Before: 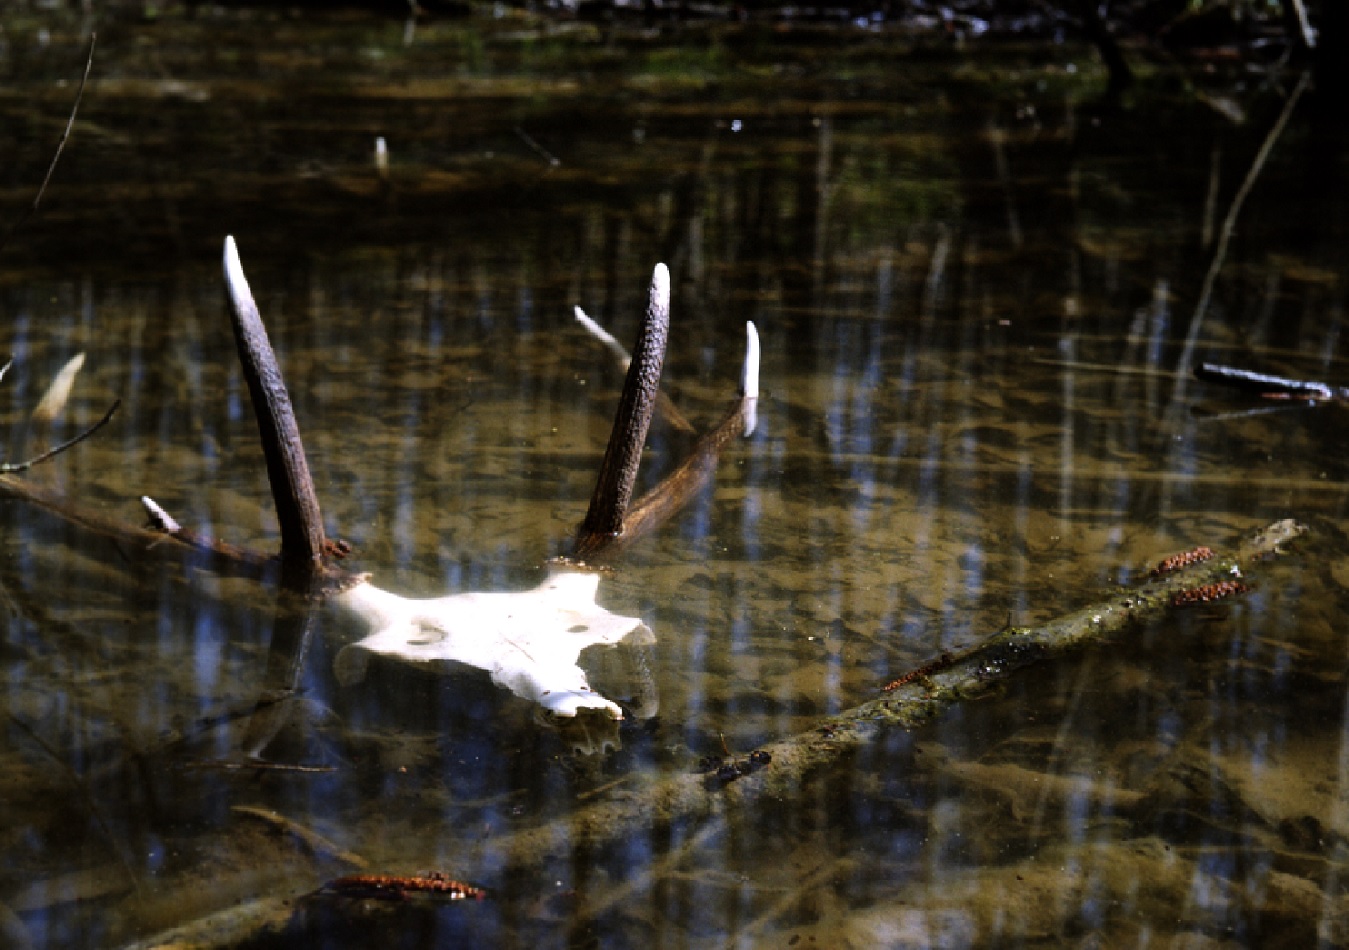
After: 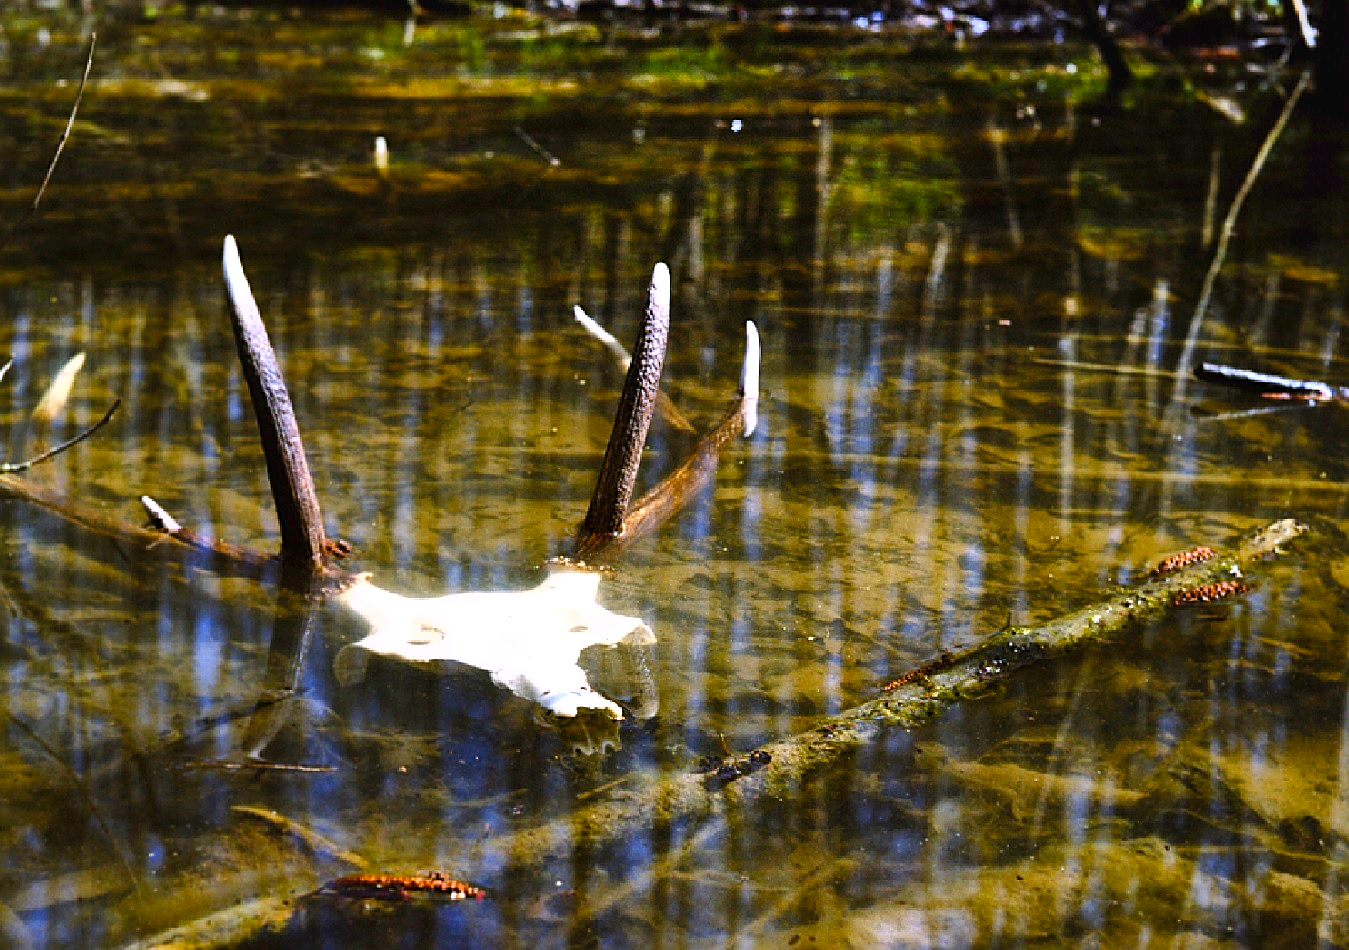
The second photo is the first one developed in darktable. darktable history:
color balance rgb: perceptual saturation grading › global saturation 35.143%, perceptual saturation grading › highlights -29.826%, perceptual saturation grading › shadows 35.637%, global vibrance 20%
exposure: black level correction -0.001, exposure 0.909 EV, compensate highlight preservation false
sharpen: on, module defaults
shadows and highlights: soften with gaussian
